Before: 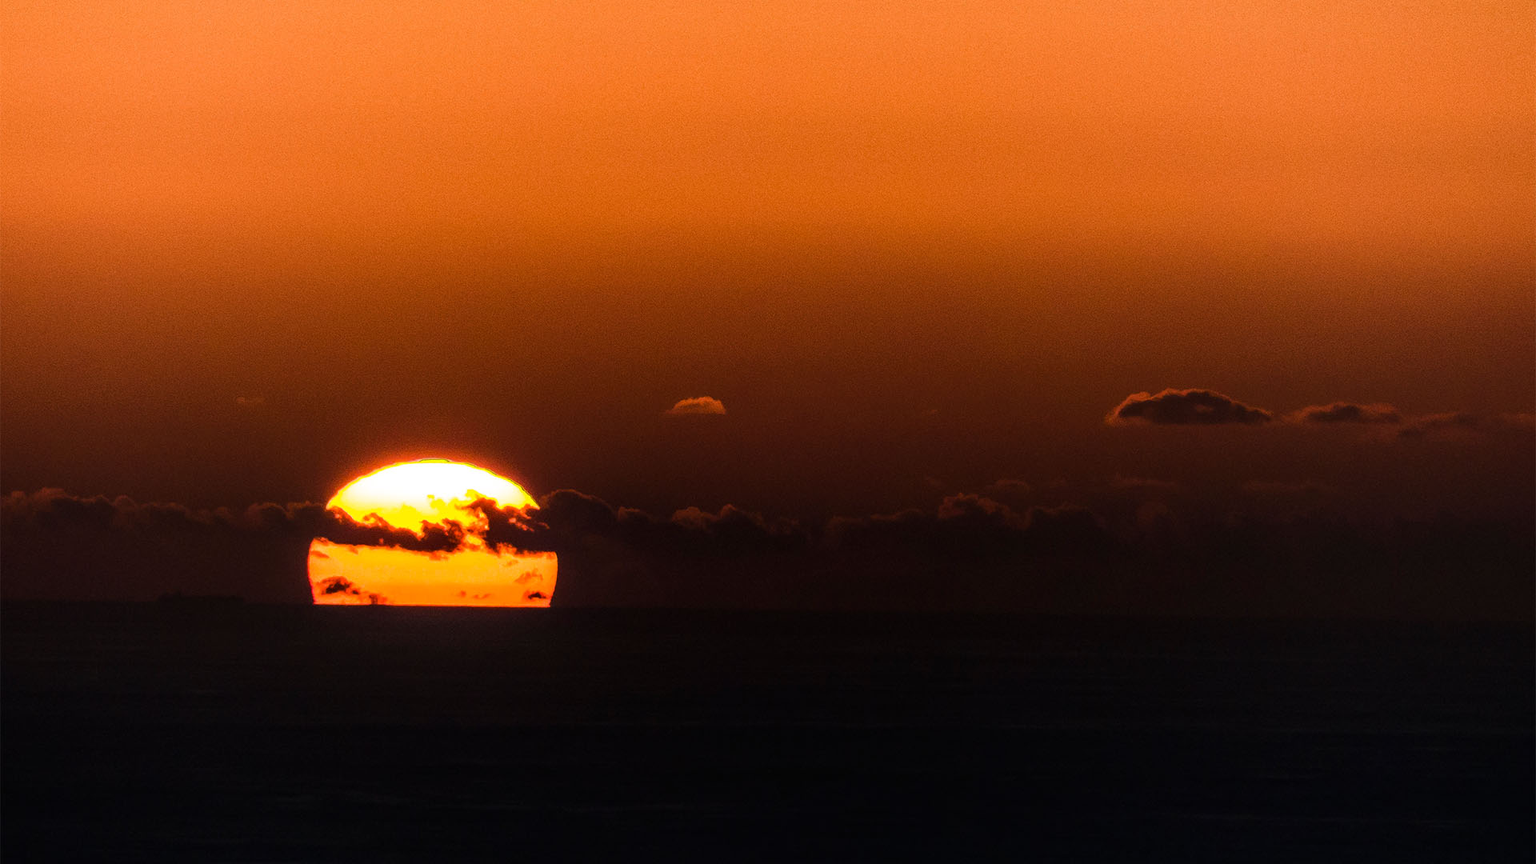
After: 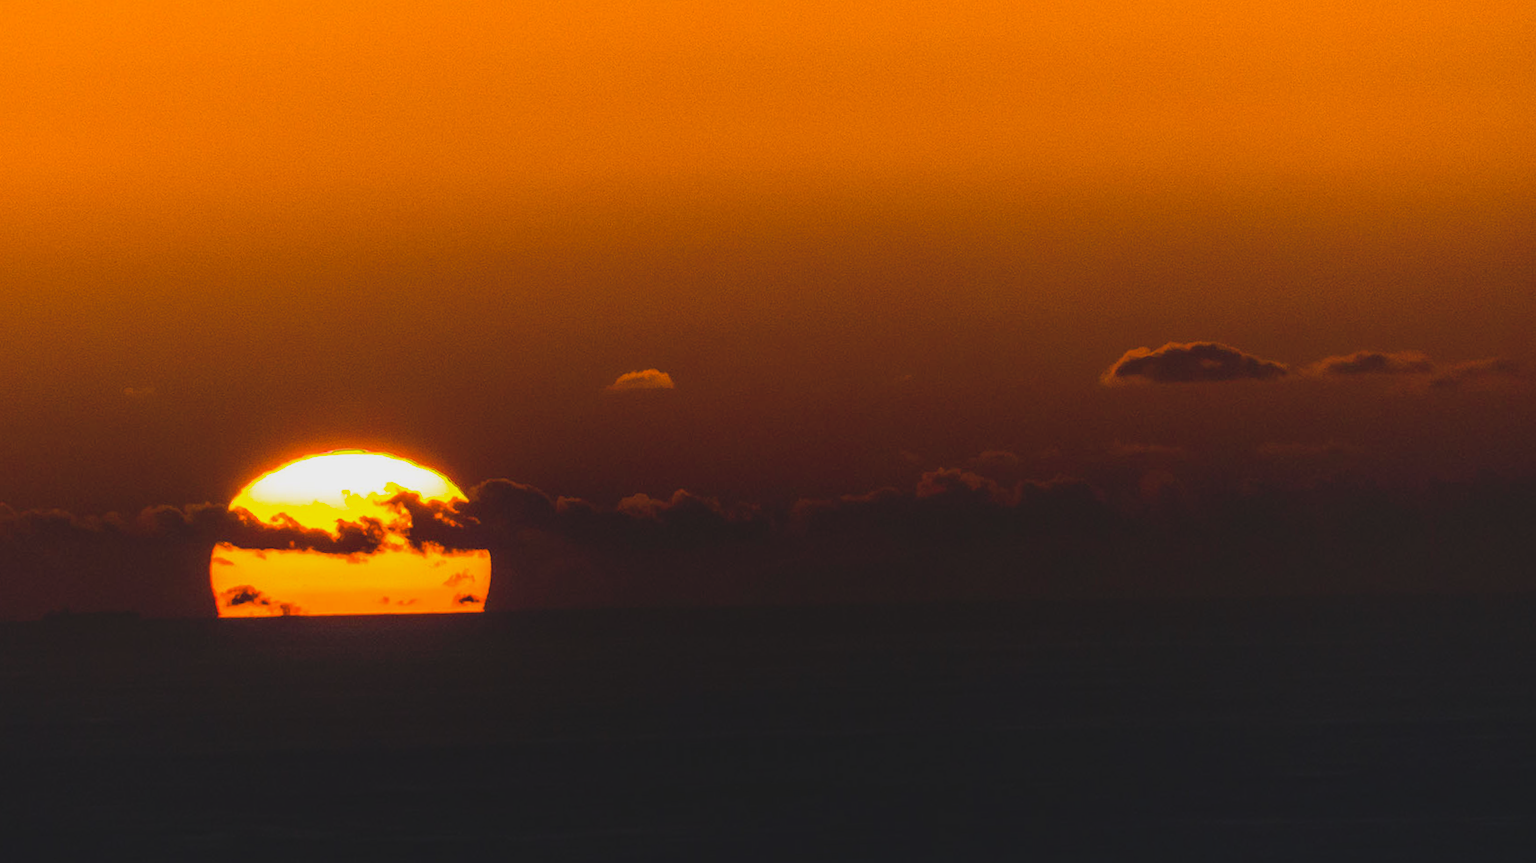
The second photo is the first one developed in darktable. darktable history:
contrast brightness saturation: contrast -0.15, brightness 0.05, saturation -0.12
color balance rgb: linear chroma grading › global chroma 15%, perceptual saturation grading › global saturation 30%
crop and rotate: angle 1.96°, left 5.673%, top 5.673%
